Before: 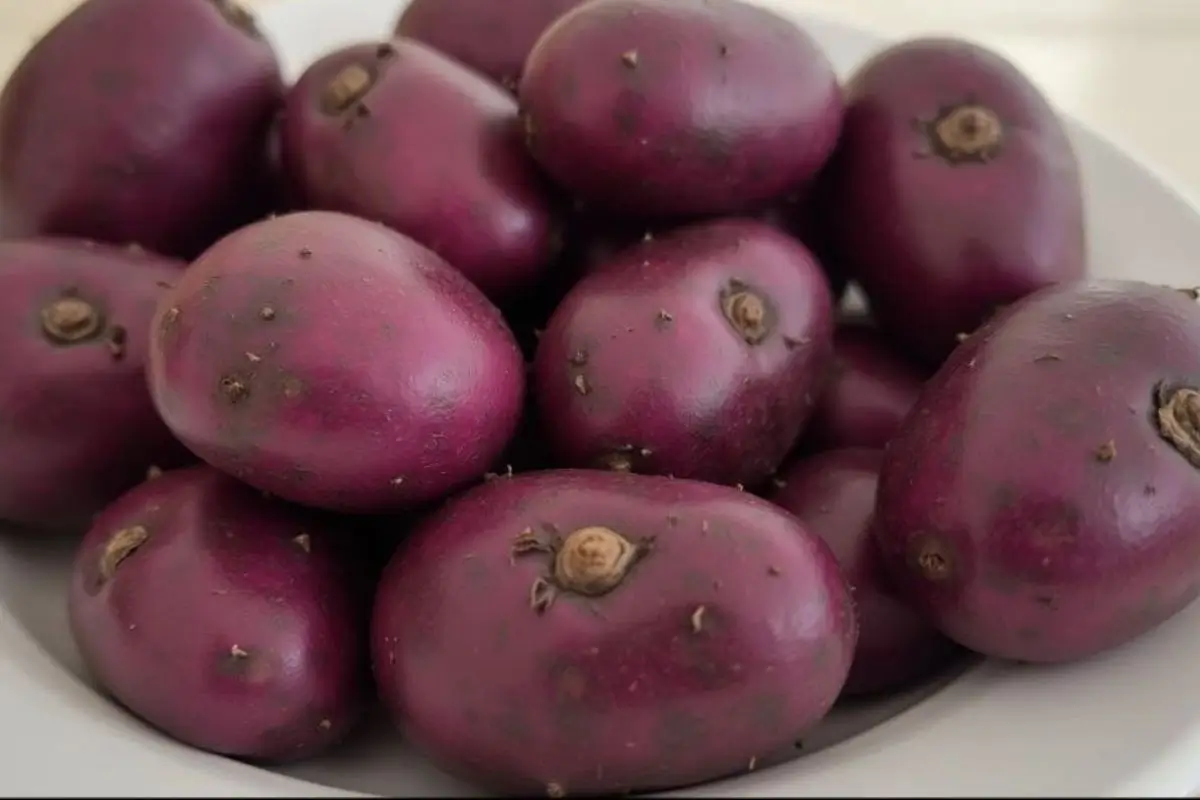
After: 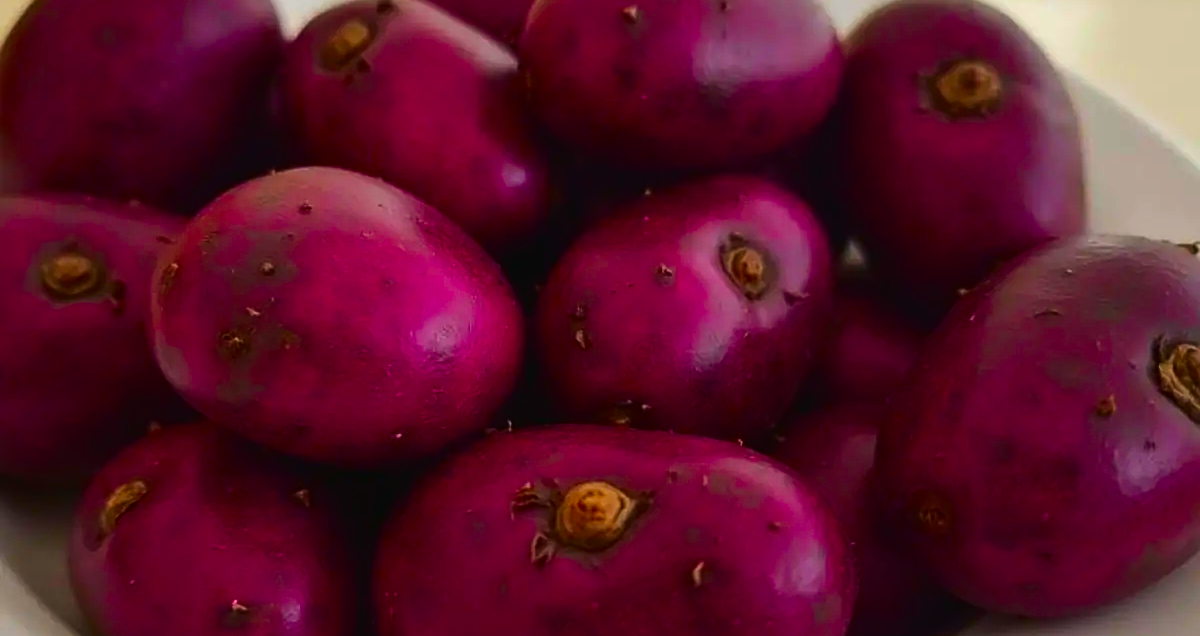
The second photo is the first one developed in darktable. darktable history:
contrast brightness saturation: contrast 0.189, brightness -0.223, saturation 0.112
sharpen: amount 0.481
crop and rotate: top 5.659%, bottom 14.764%
exposure: black level correction -0.014, exposure -0.192 EV, compensate highlight preservation false
color correction: highlights b* -0.057, saturation 2.16
